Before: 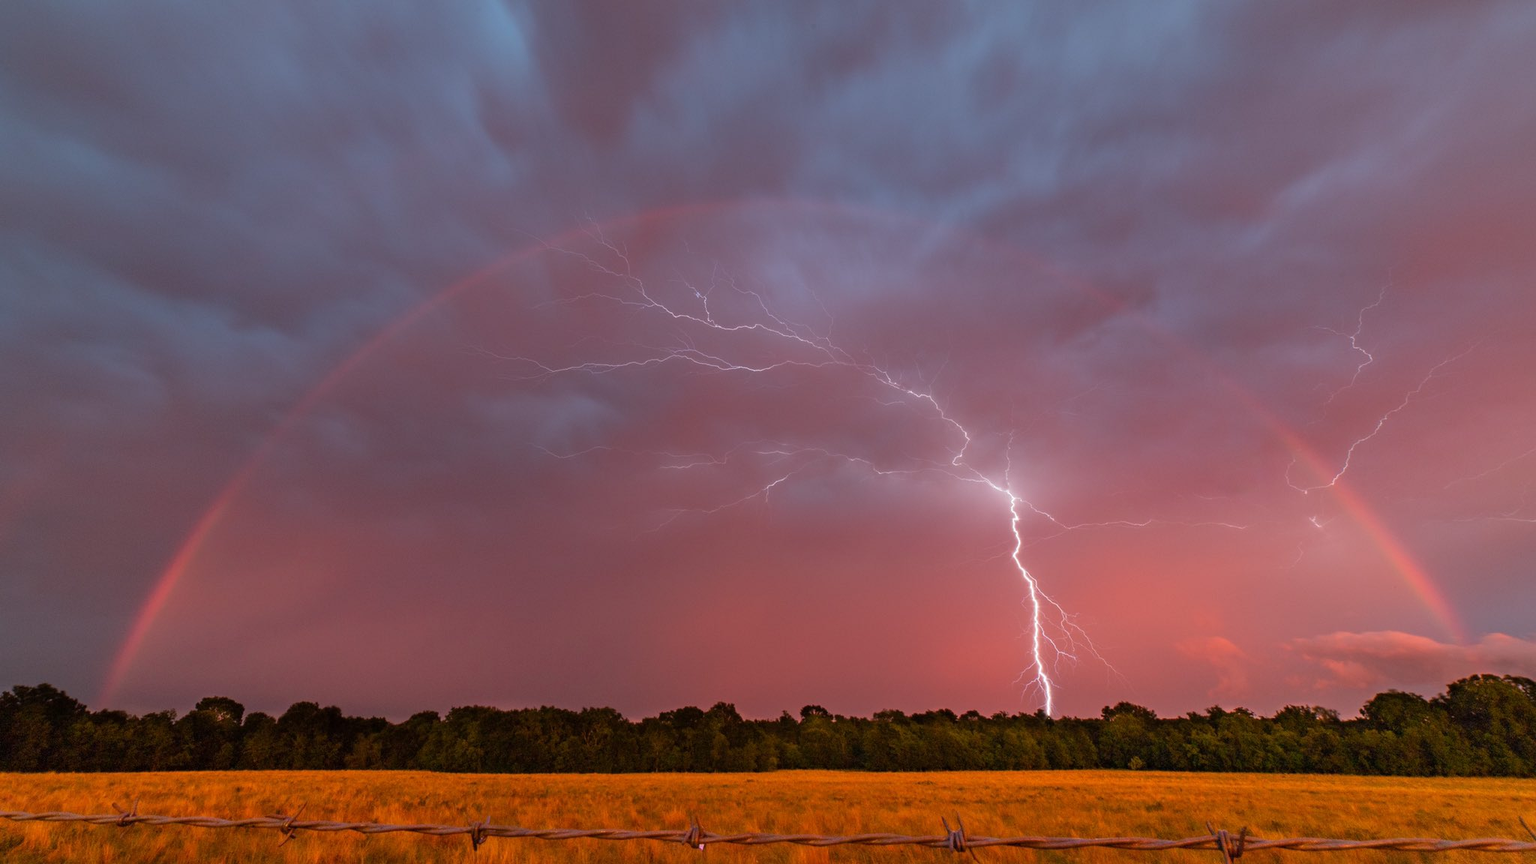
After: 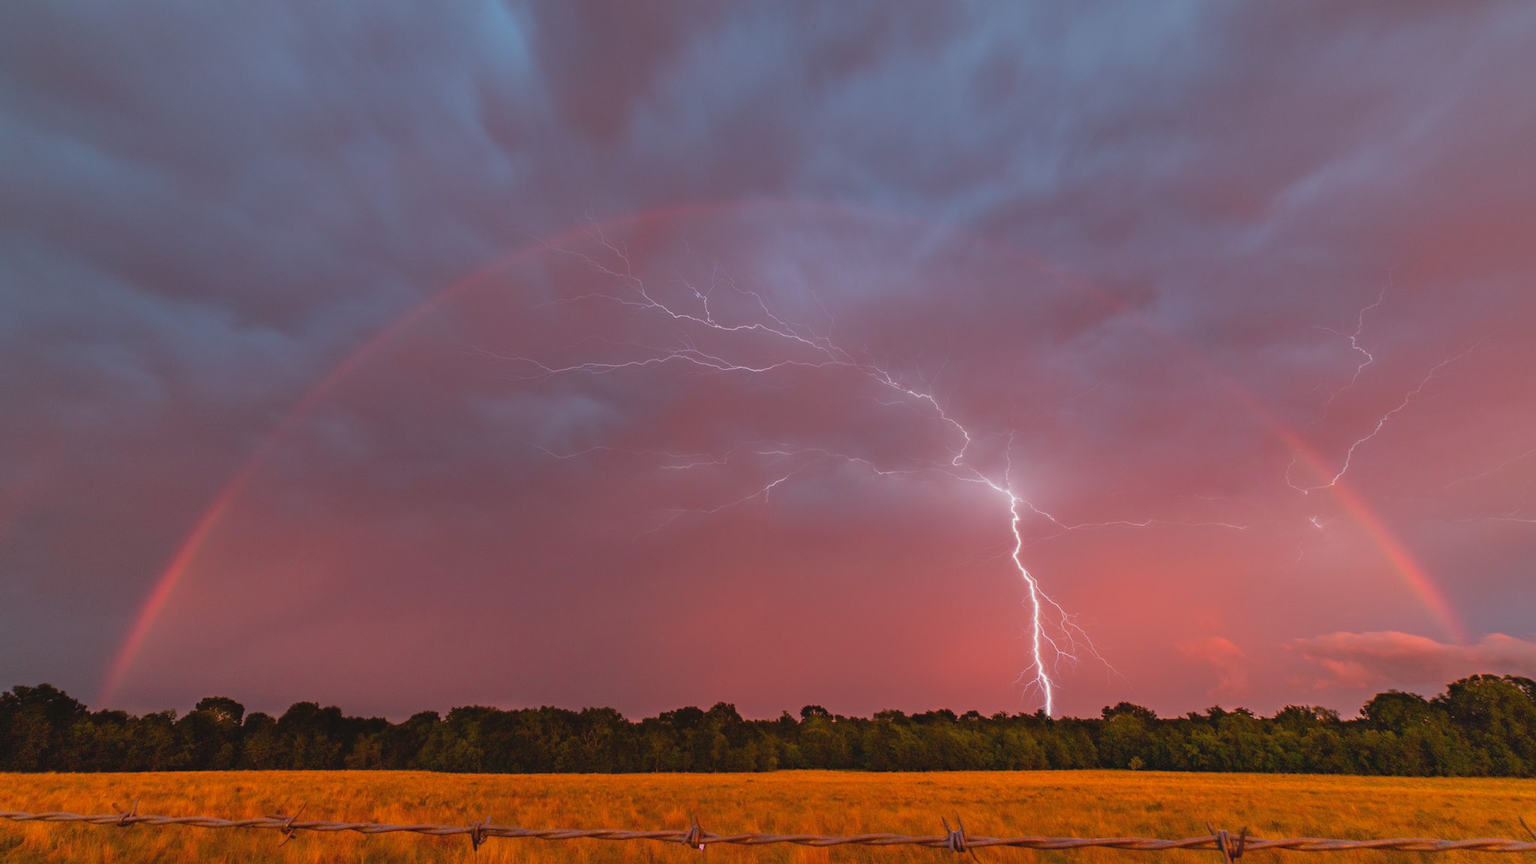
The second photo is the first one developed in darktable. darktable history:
contrast brightness saturation: contrast -0.106
